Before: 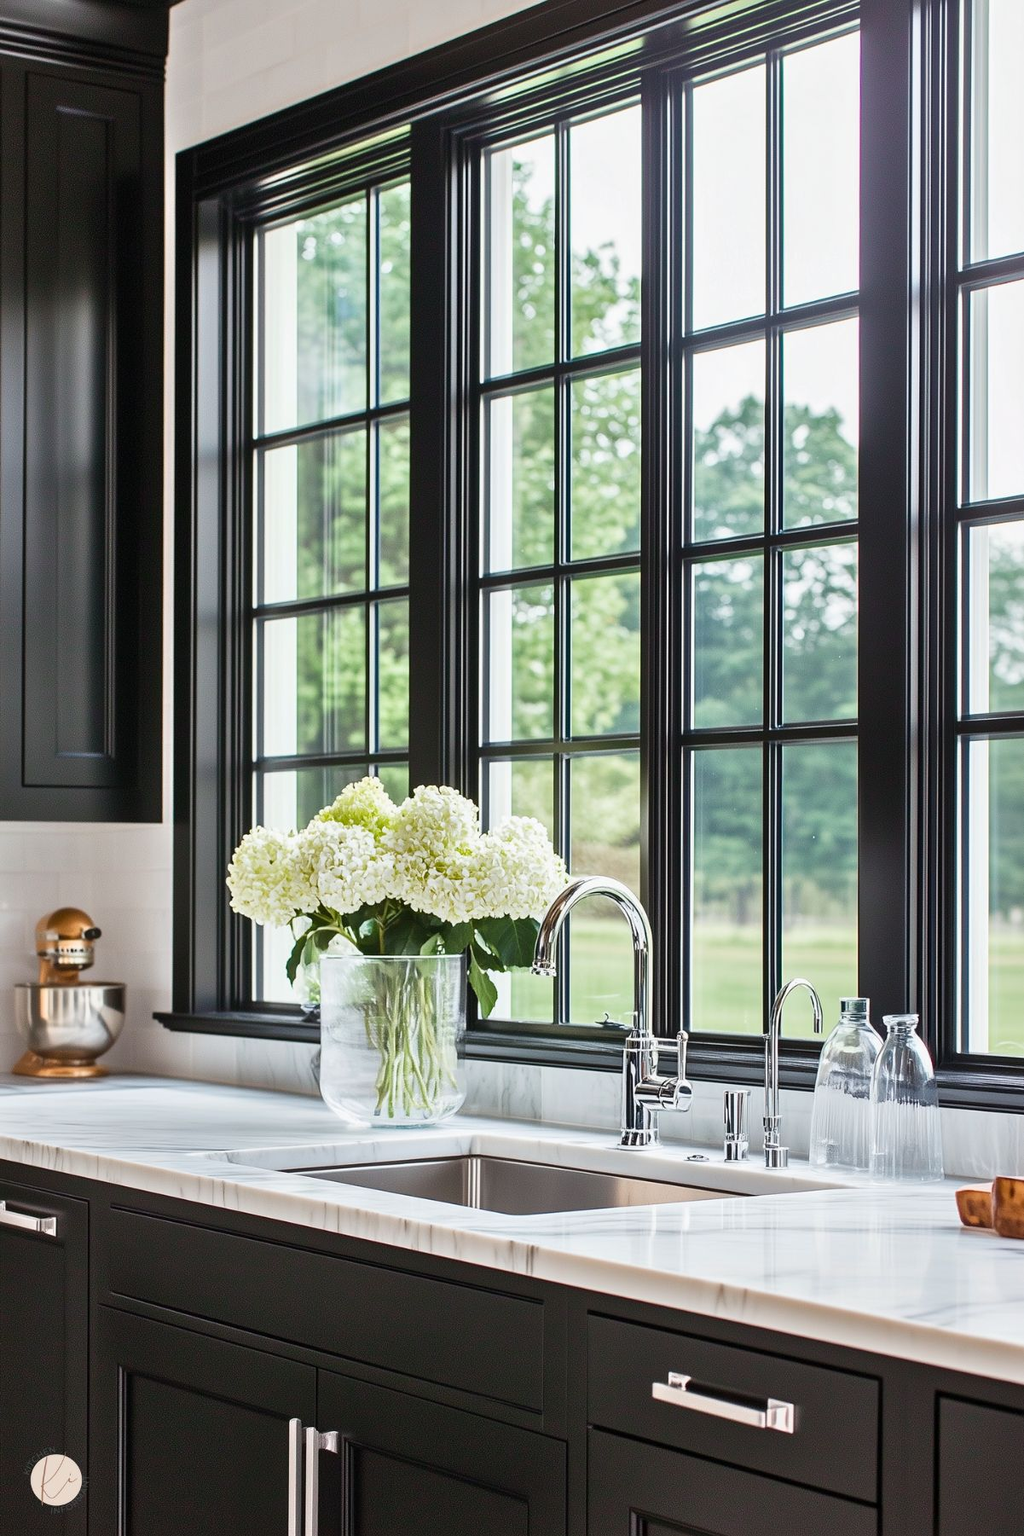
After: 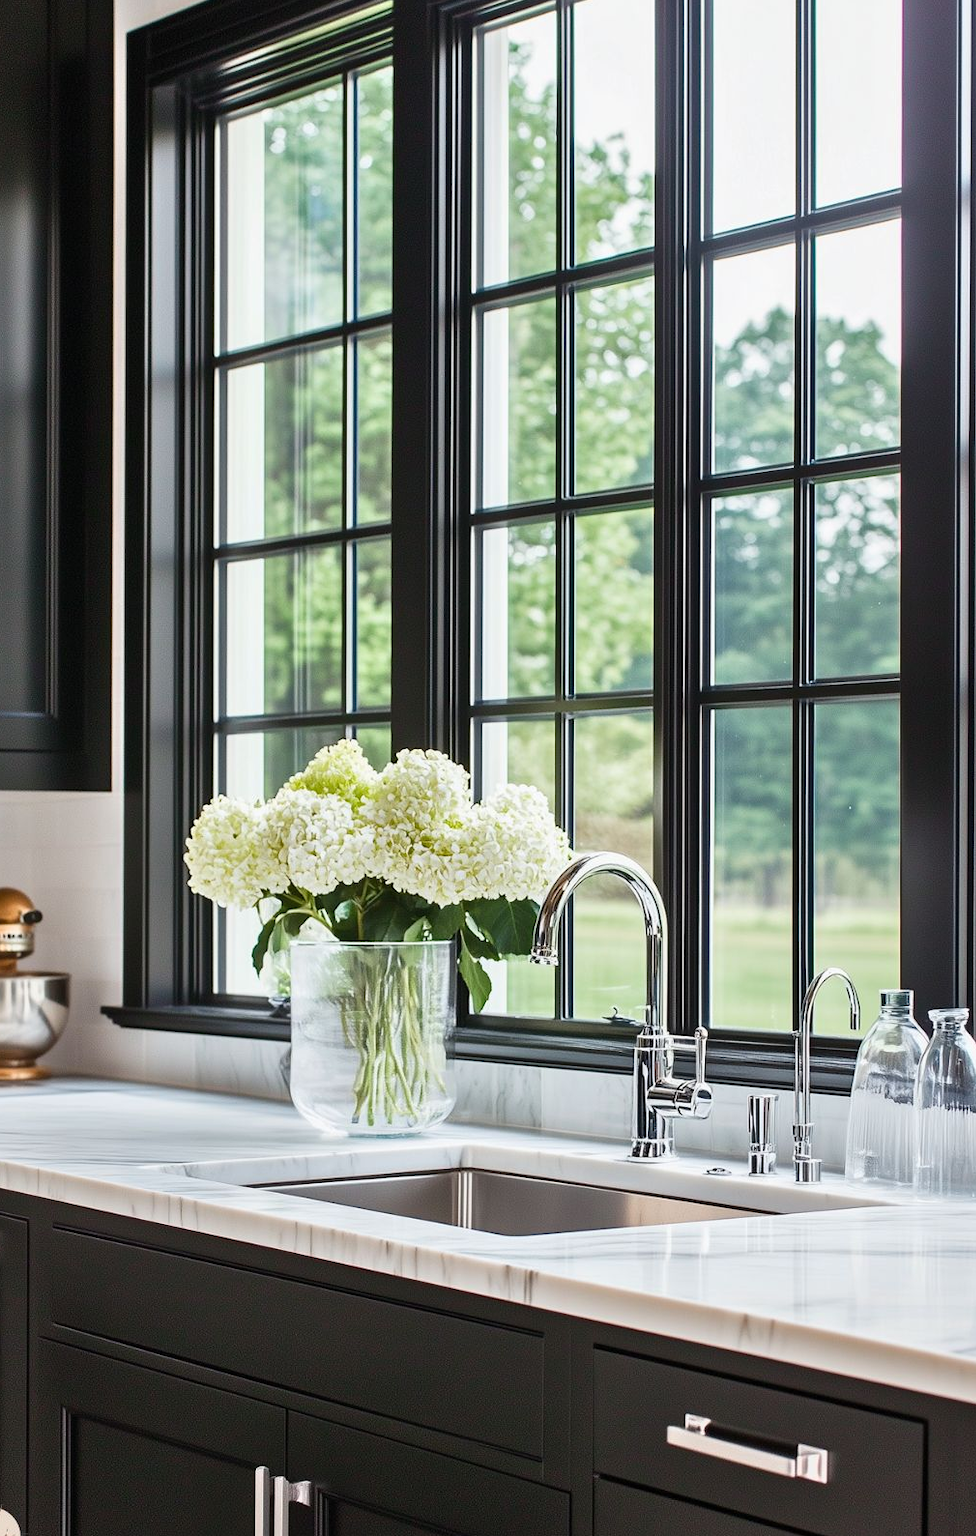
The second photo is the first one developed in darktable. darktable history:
crop: left 6.317%, top 8.143%, right 9.551%, bottom 3.595%
